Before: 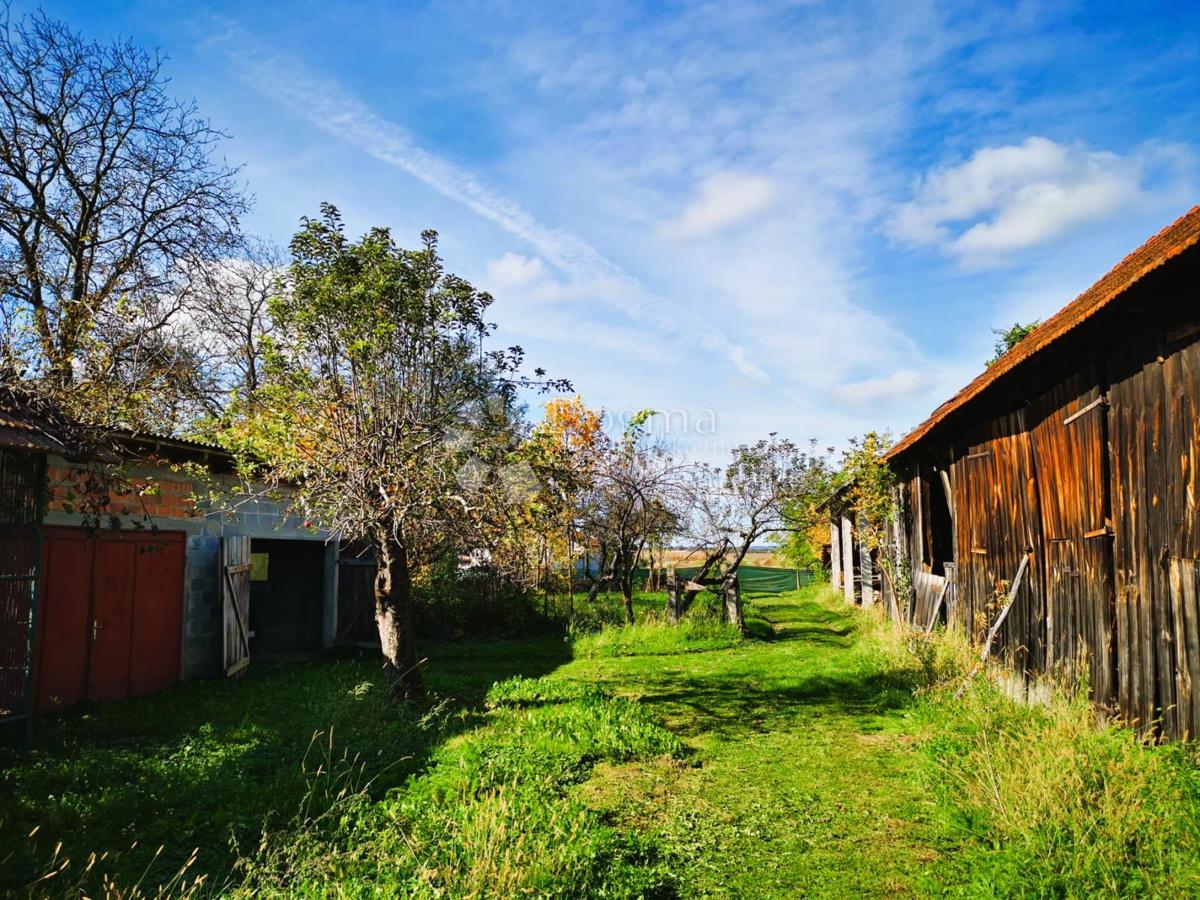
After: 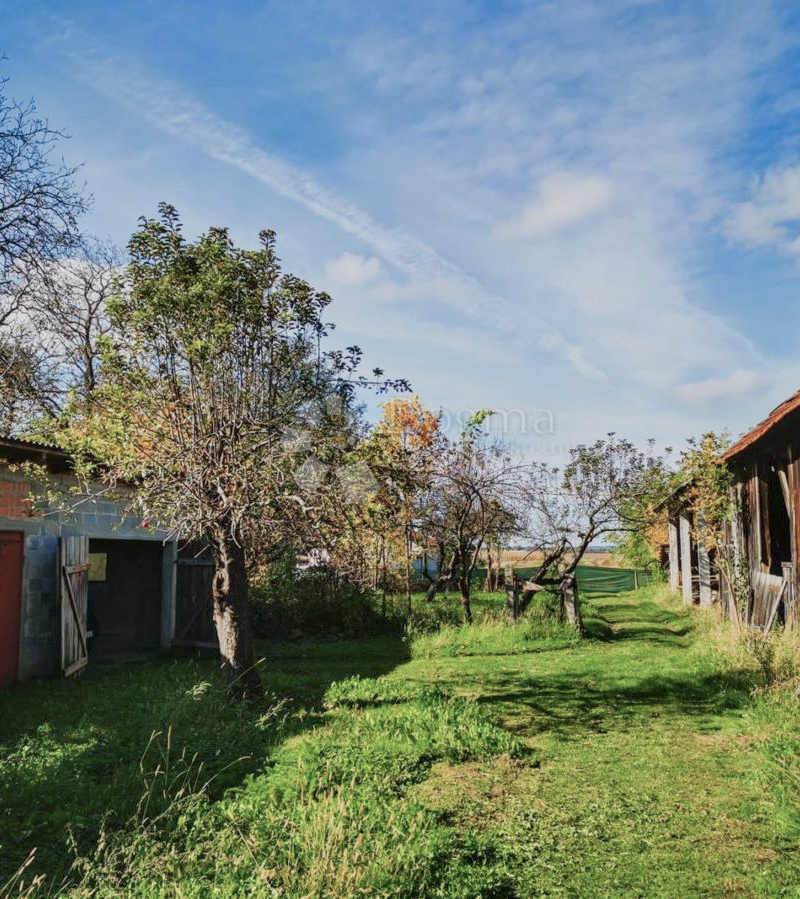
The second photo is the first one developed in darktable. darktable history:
color balance rgb: perceptual saturation grading › global saturation -27.94%, hue shift -2.27°, contrast -21.26%
crop and rotate: left 13.537%, right 19.796%
local contrast: on, module defaults
